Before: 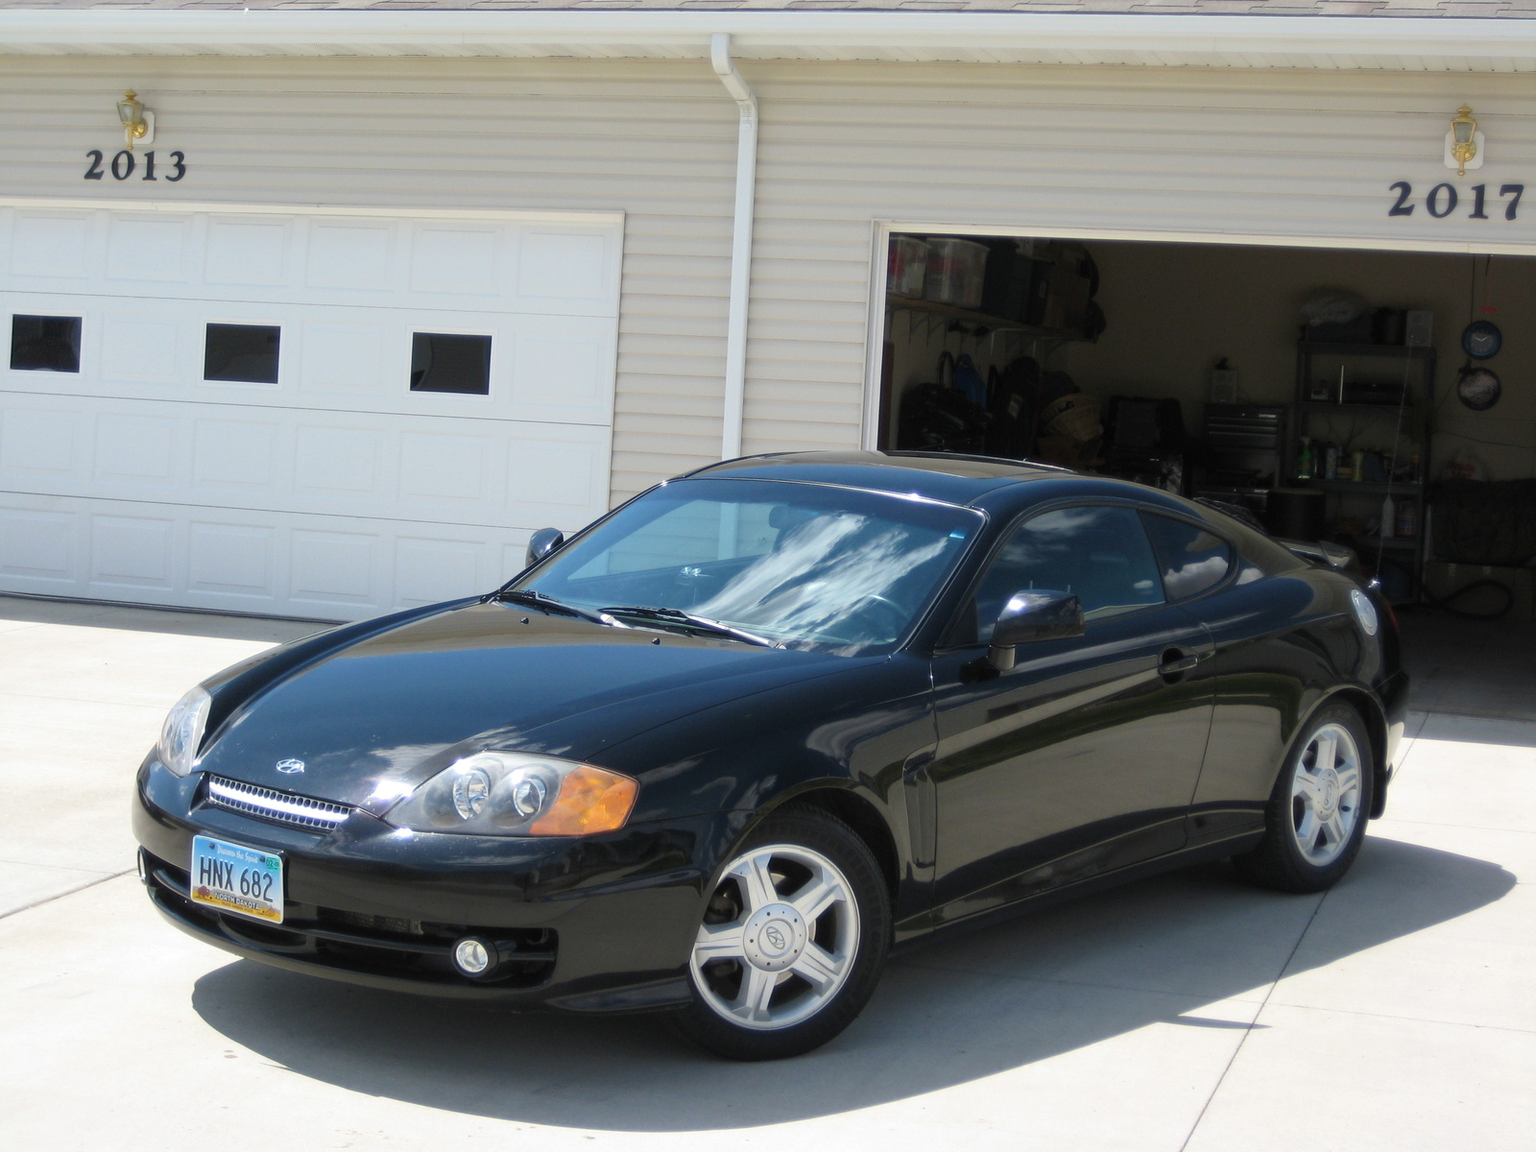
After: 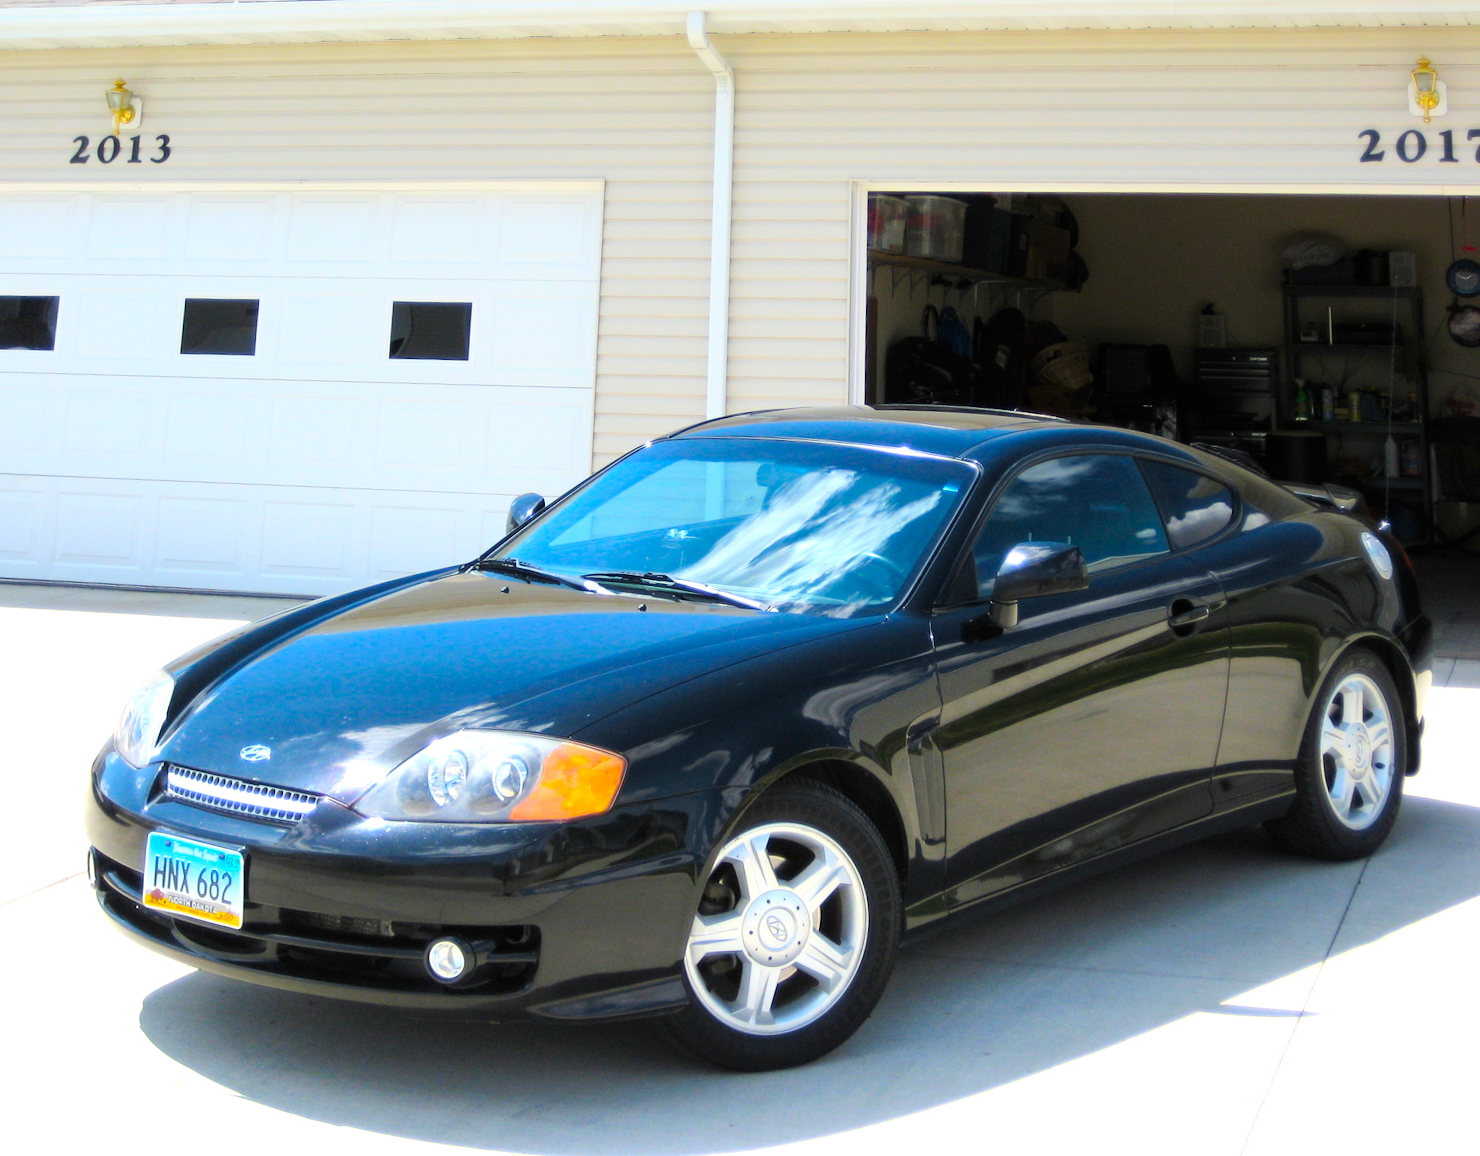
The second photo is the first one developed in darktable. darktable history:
color balance rgb: linear chroma grading › global chroma 15%, perceptual saturation grading › global saturation 30%
exposure: black level correction 0.001, exposure 0.955 EV, compensate exposure bias true, compensate highlight preservation false
graduated density: rotation 5.63°, offset 76.9
rotate and perspective: rotation -1.68°, lens shift (vertical) -0.146, crop left 0.049, crop right 0.912, crop top 0.032, crop bottom 0.96
tone curve: curves: ch0 [(0, 0) (0.004, 0.001) (0.133, 0.112) (0.325, 0.362) (0.832, 0.893) (1, 1)], color space Lab, linked channels, preserve colors none
